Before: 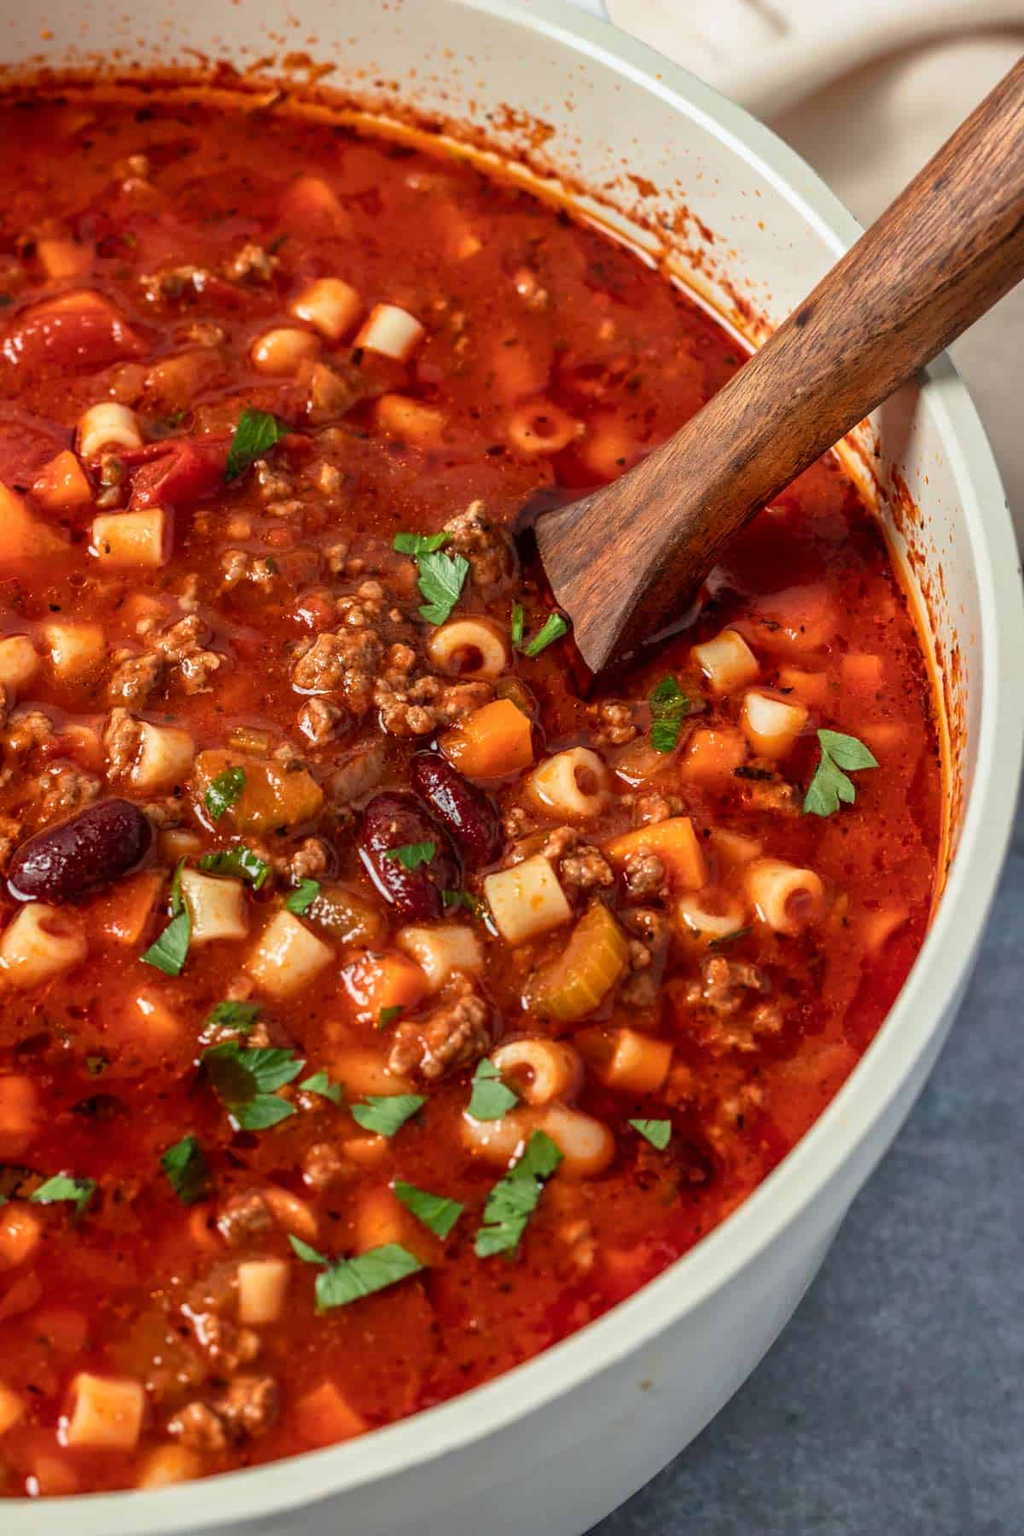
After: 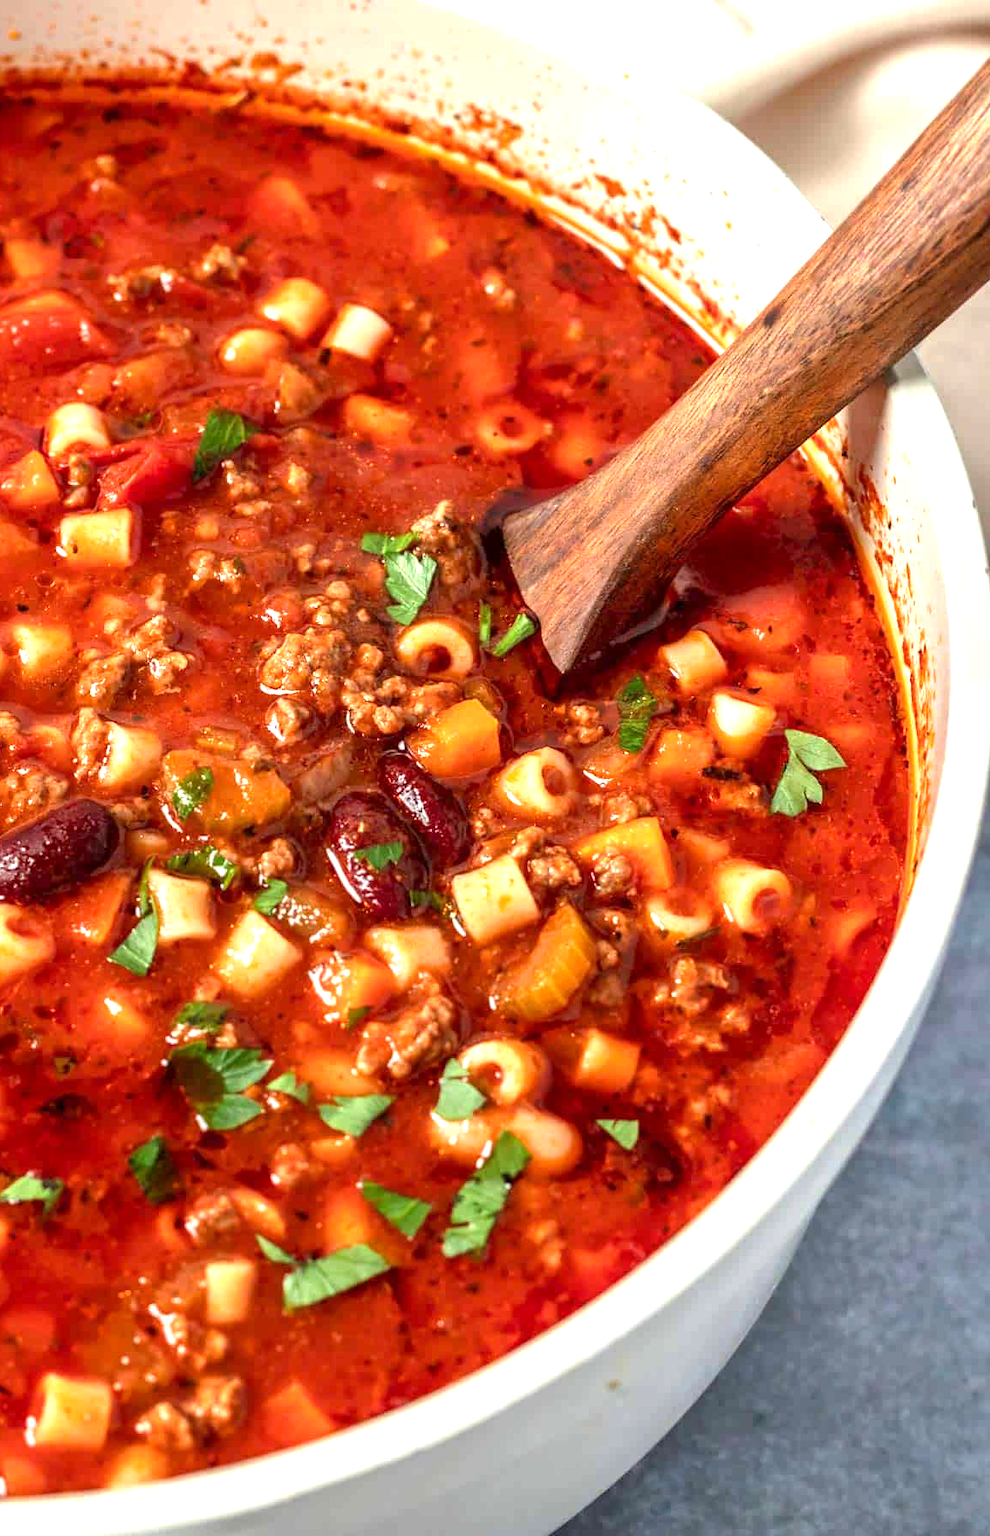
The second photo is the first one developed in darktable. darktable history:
exposure: black level correction 0.001, exposure 0.955 EV, compensate exposure bias true, compensate highlight preservation false
crop and rotate: left 3.238%
